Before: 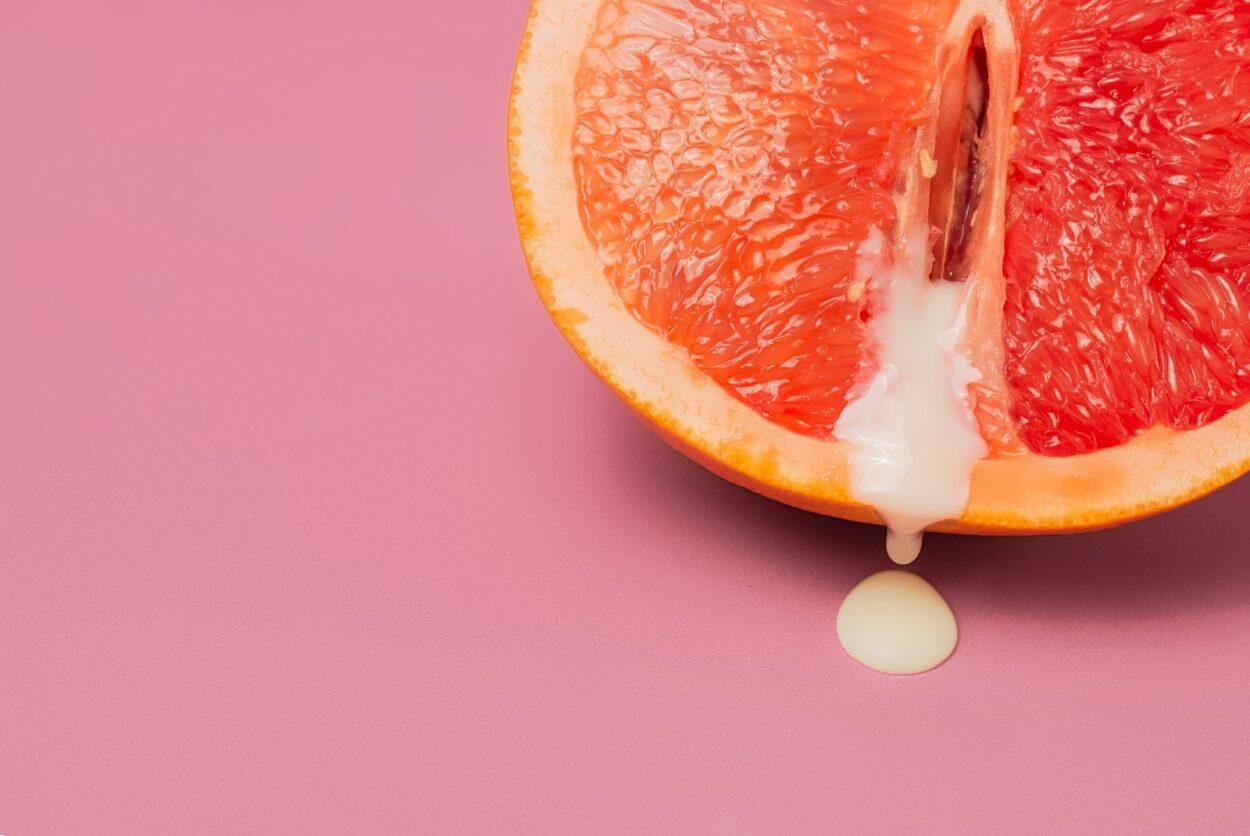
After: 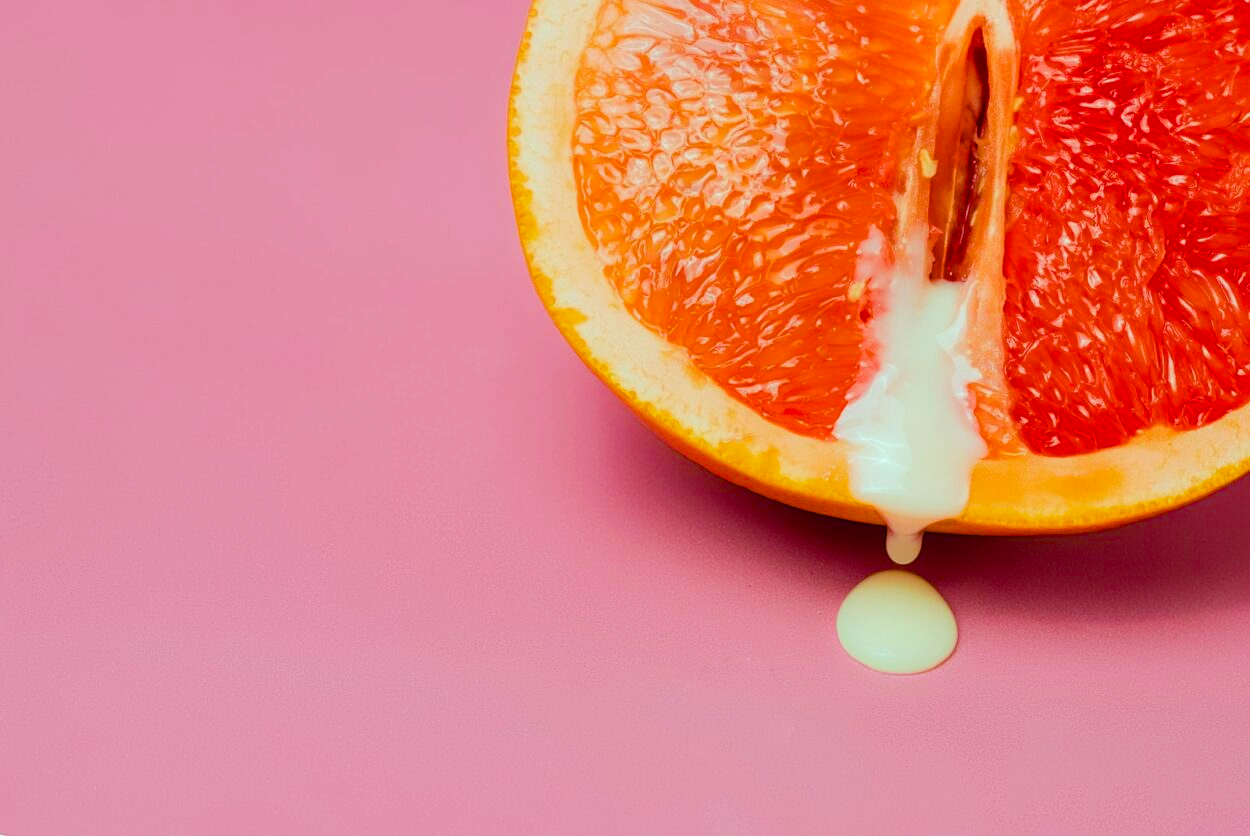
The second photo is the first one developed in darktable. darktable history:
color balance rgb: highlights gain › chroma 4.072%, highlights gain › hue 203.28°, linear chroma grading › global chroma 22.906%, perceptual saturation grading › global saturation 20.013%, perceptual saturation grading › highlights -19.772%, perceptual saturation grading › shadows 29.992%, global vibrance 20%
